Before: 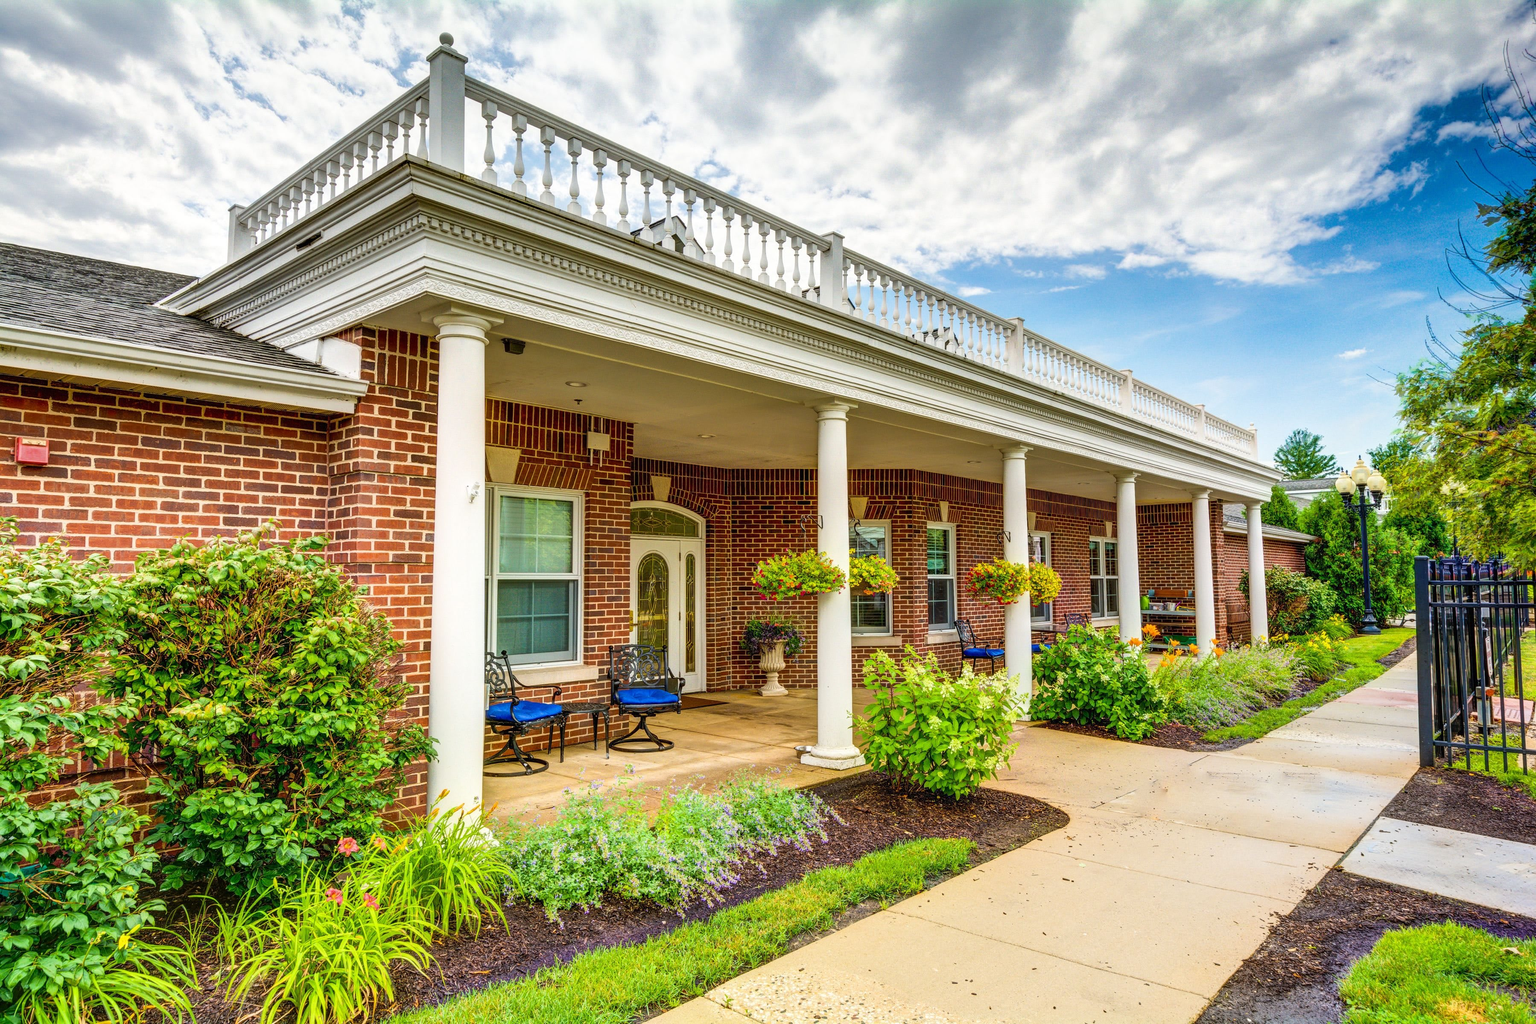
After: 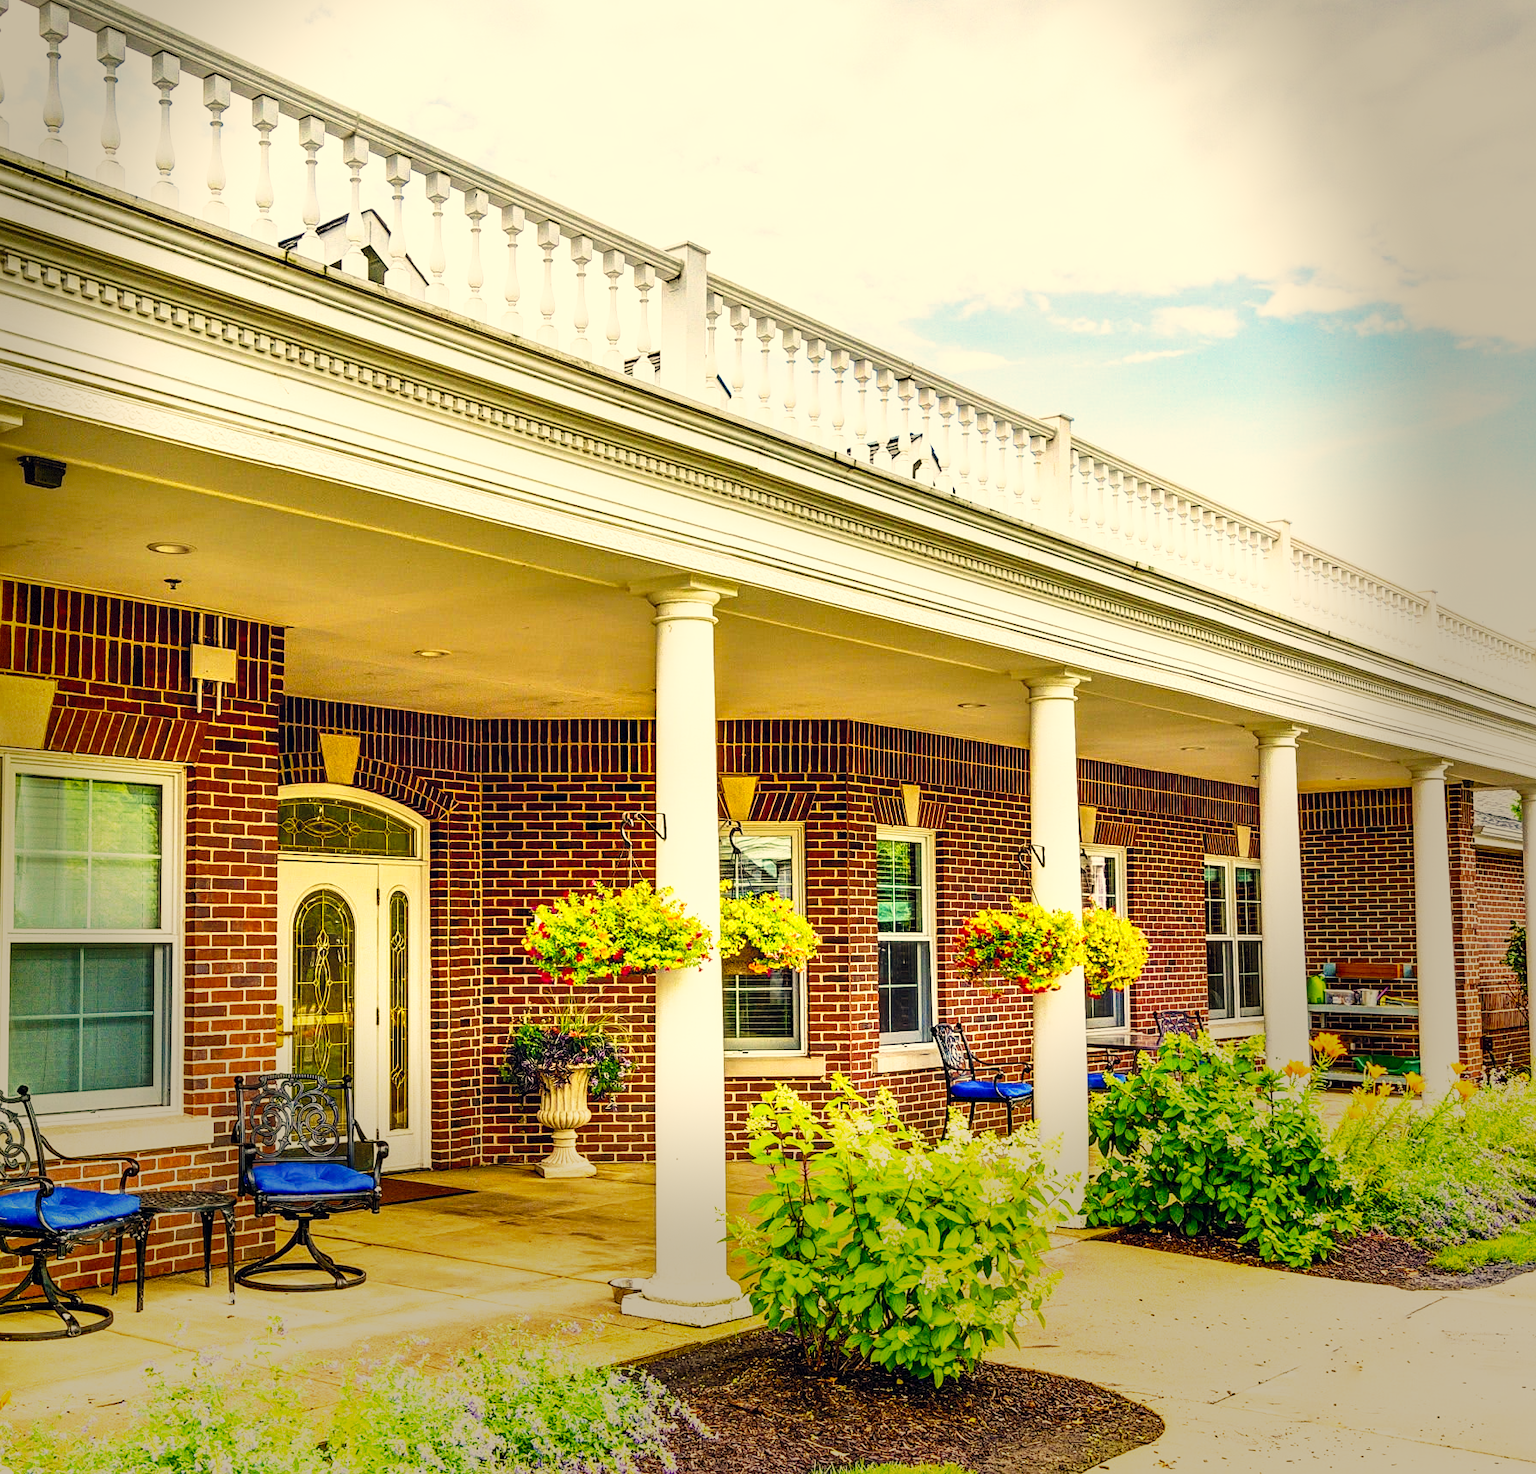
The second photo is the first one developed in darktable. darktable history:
base curve: curves: ch0 [(0, 0) (0.026, 0.03) (0.109, 0.232) (0.351, 0.748) (0.669, 0.968) (1, 1)], preserve colors none
color balance rgb: shadows lift › hue 87.51°, highlights gain › chroma 1.62%, highlights gain › hue 55.1°, global offset › chroma 0.06%, global offset › hue 253.66°, linear chroma grading › global chroma 0.5%
color zones: curves: ch0 [(0.068, 0.464) (0.25, 0.5) (0.48, 0.508) (0.75, 0.536) (0.886, 0.476) (0.967, 0.456)]; ch1 [(0.066, 0.456) (0.25, 0.5) (0.616, 0.508) (0.746, 0.56) (0.934, 0.444)]
vignetting: fall-off start 68.33%, fall-off radius 30%, saturation 0.042, center (-0.066, -0.311), width/height ratio 0.992, shape 0.85, dithering 8-bit output
sharpen: amount 0.2
crop: left 32.075%, top 10.976%, right 18.355%, bottom 17.596%
color correction: highlights a* 1.39, highlights b* 17.83
